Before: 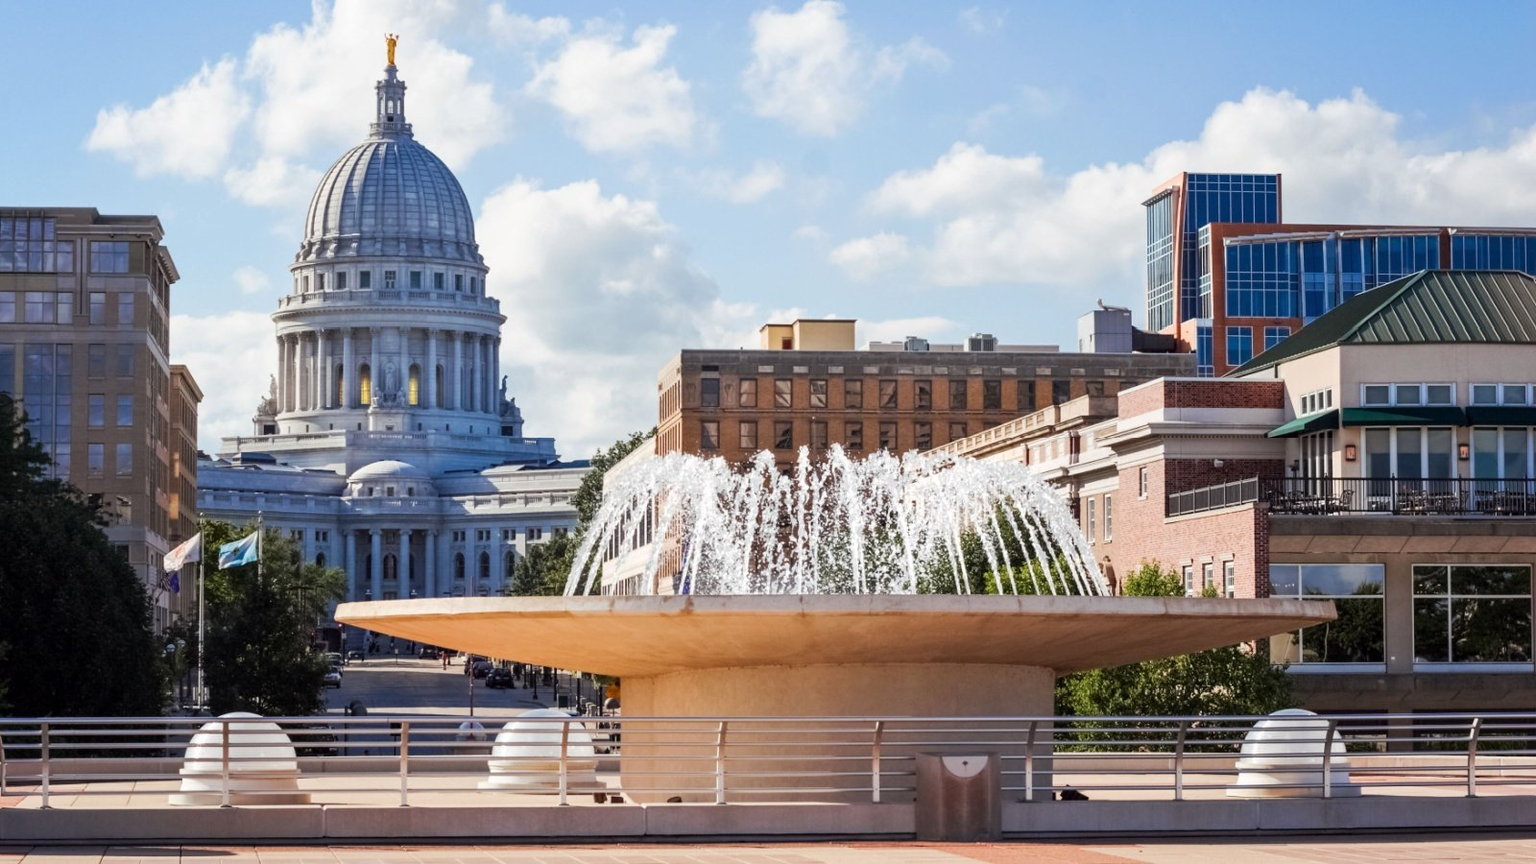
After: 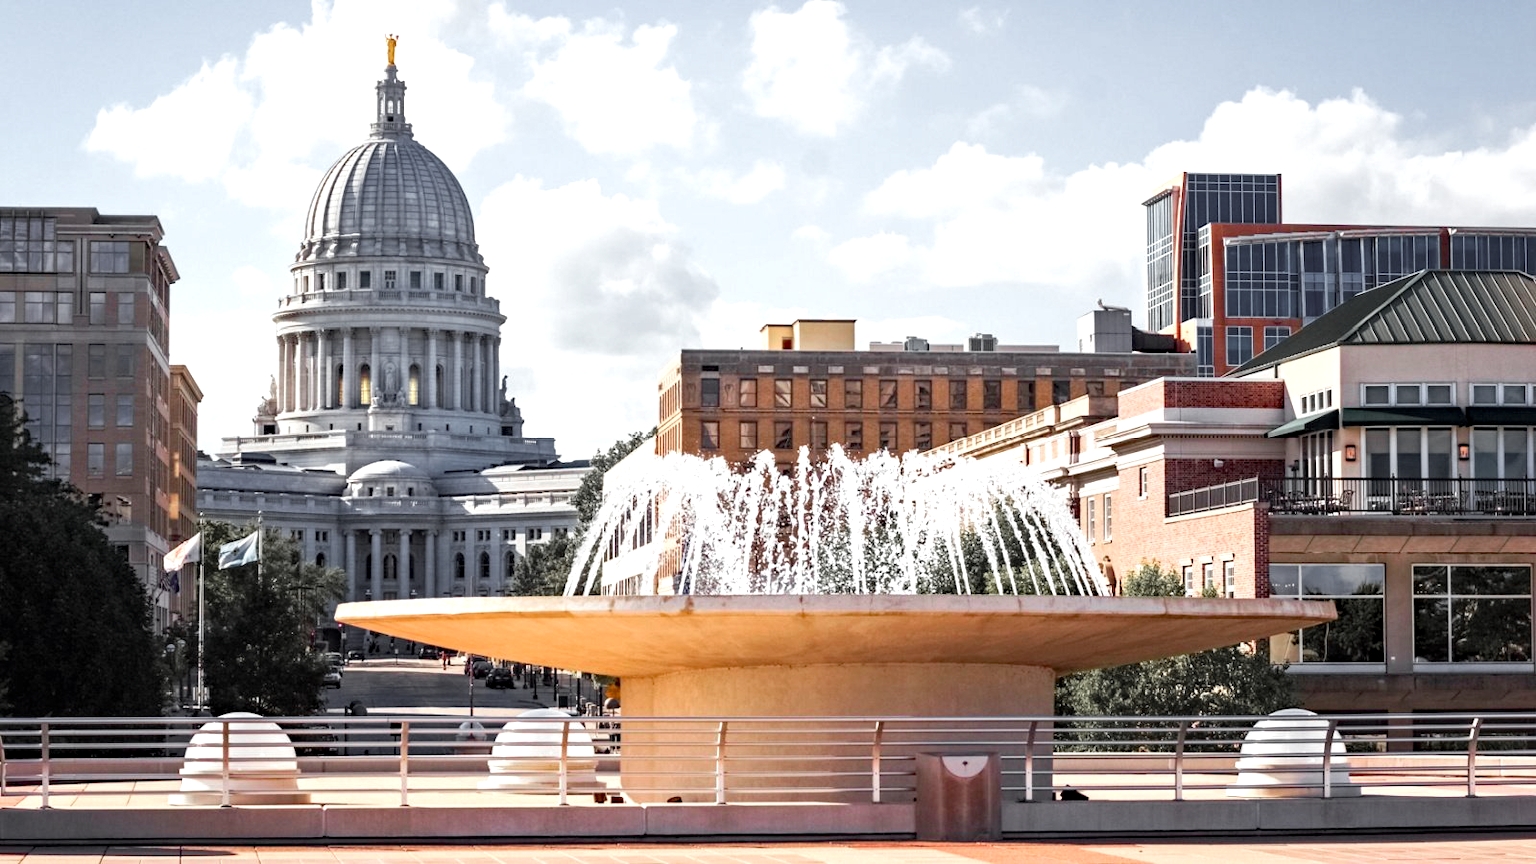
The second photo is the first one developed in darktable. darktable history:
color zones: curves: ch1 [(0, 0.638) (0.193, 0.442) (0.286, 0.15) (0.429, 0.14) (0.571, 0.142) (0.714, 0.154) (0.857, 0.175) (1, 0.638)]
haze removal: strength 0.298, distance 0.244, compatibility mode true, adaptive false
exposure: black level correction 0, exposure 0.597 EV, compensate exposure bias true, compensate highlight preservation false
